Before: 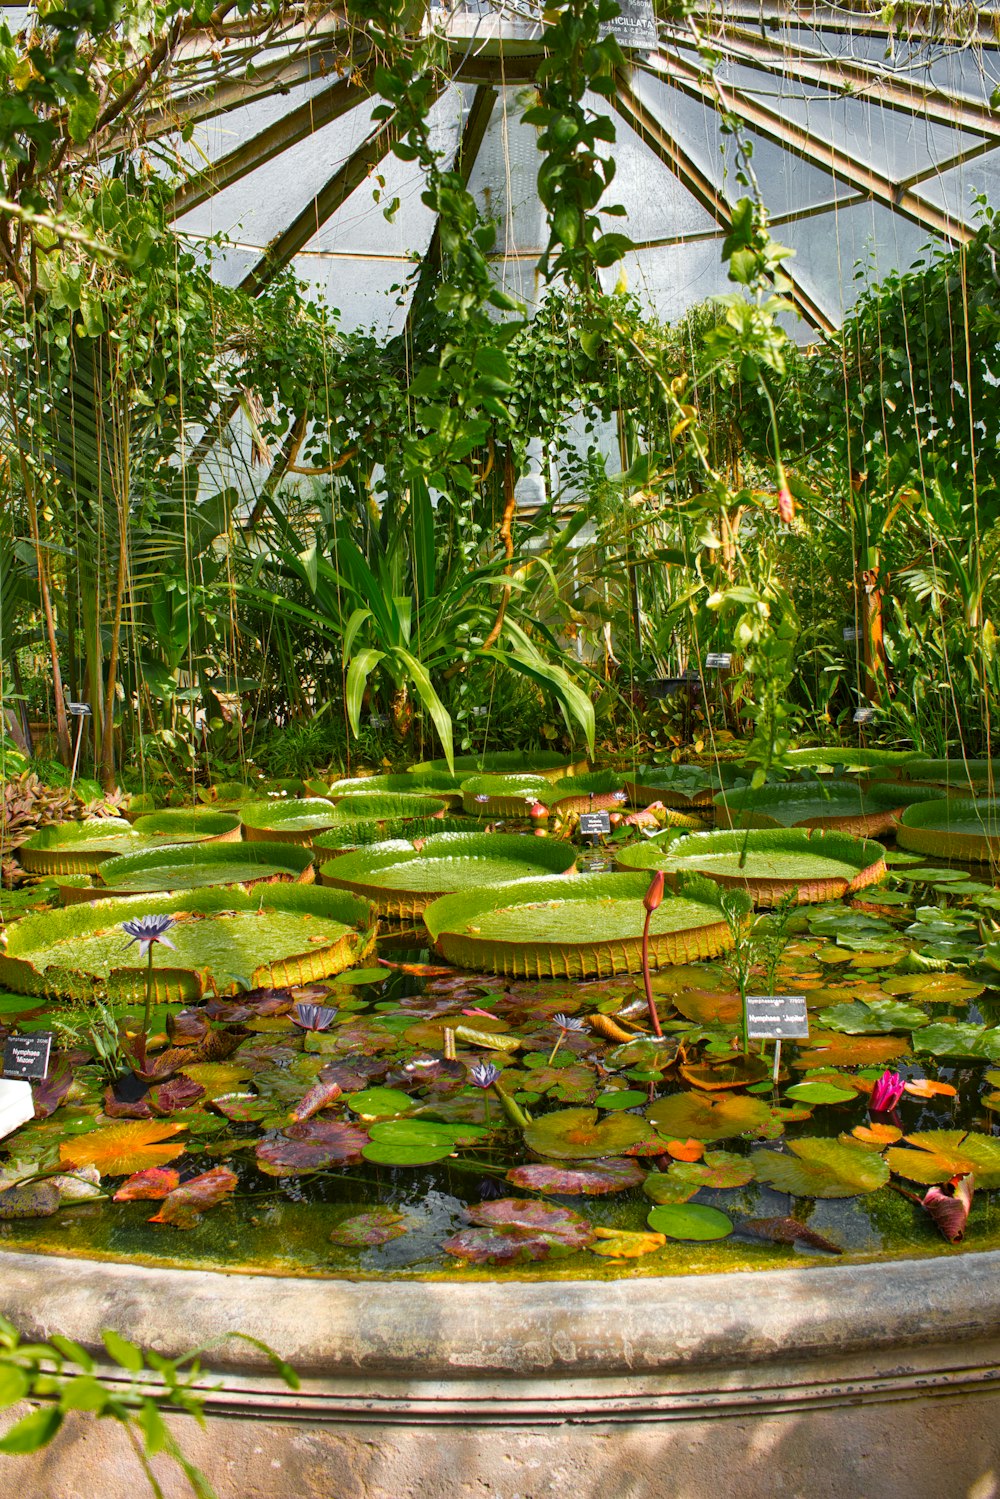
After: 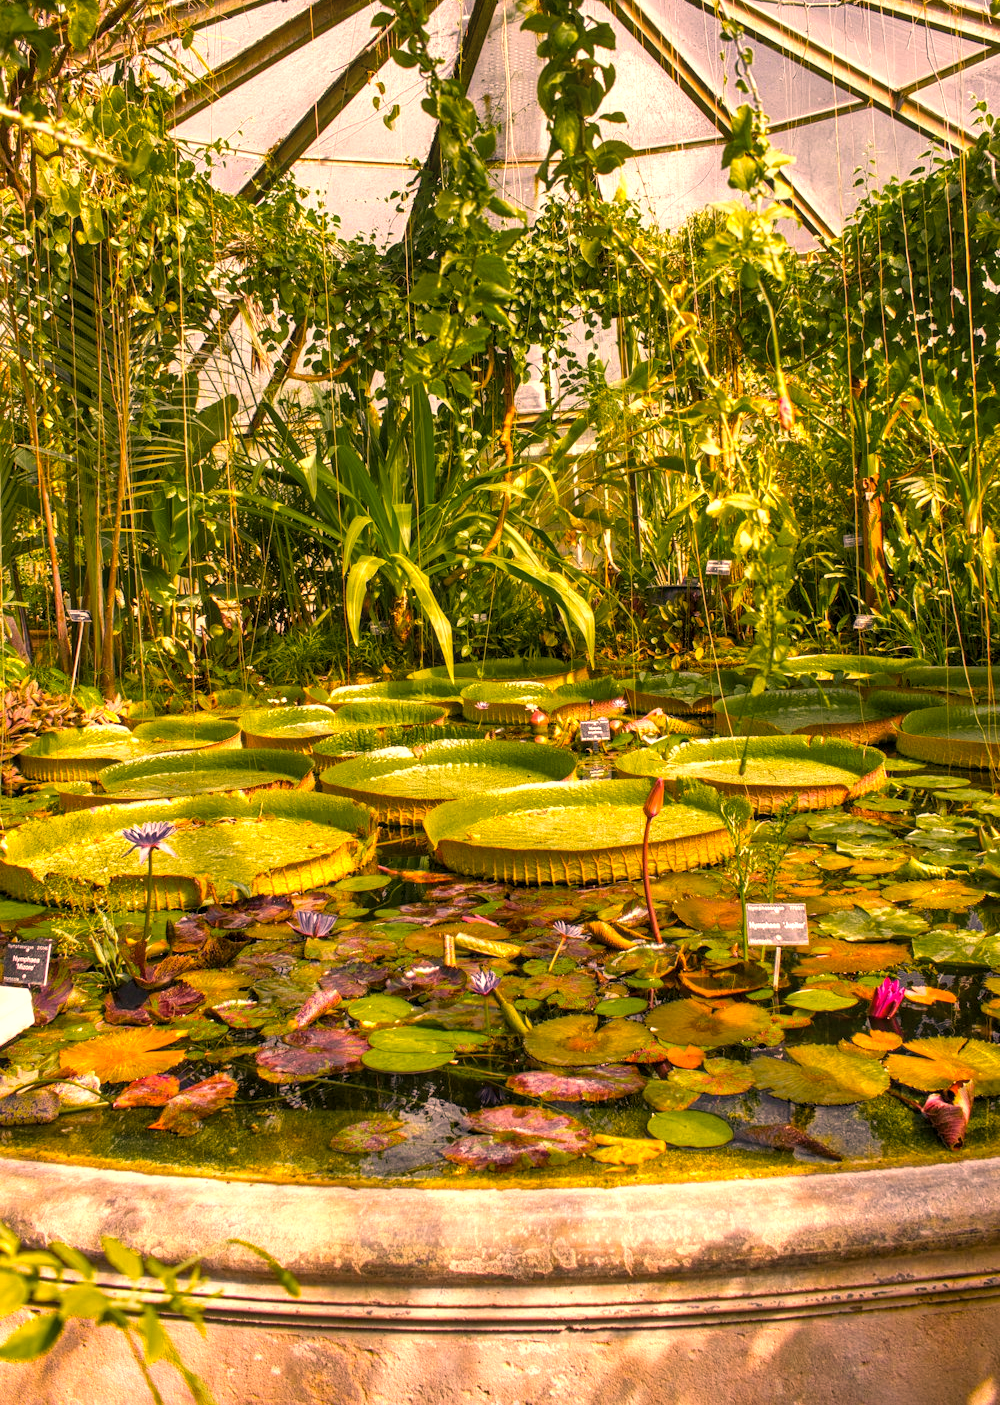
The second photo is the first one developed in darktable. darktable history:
exposure: exposure 0.574 EV, compensate highlight preservation false
local contrast: on, module defaults
color correction: highlights a* 40, highlights b* 40, saturation 0.69
crop and rotate: top 6.25%
color balance rgb: perceptual saturation grading › global saturation 25%, global vibrance 20%
